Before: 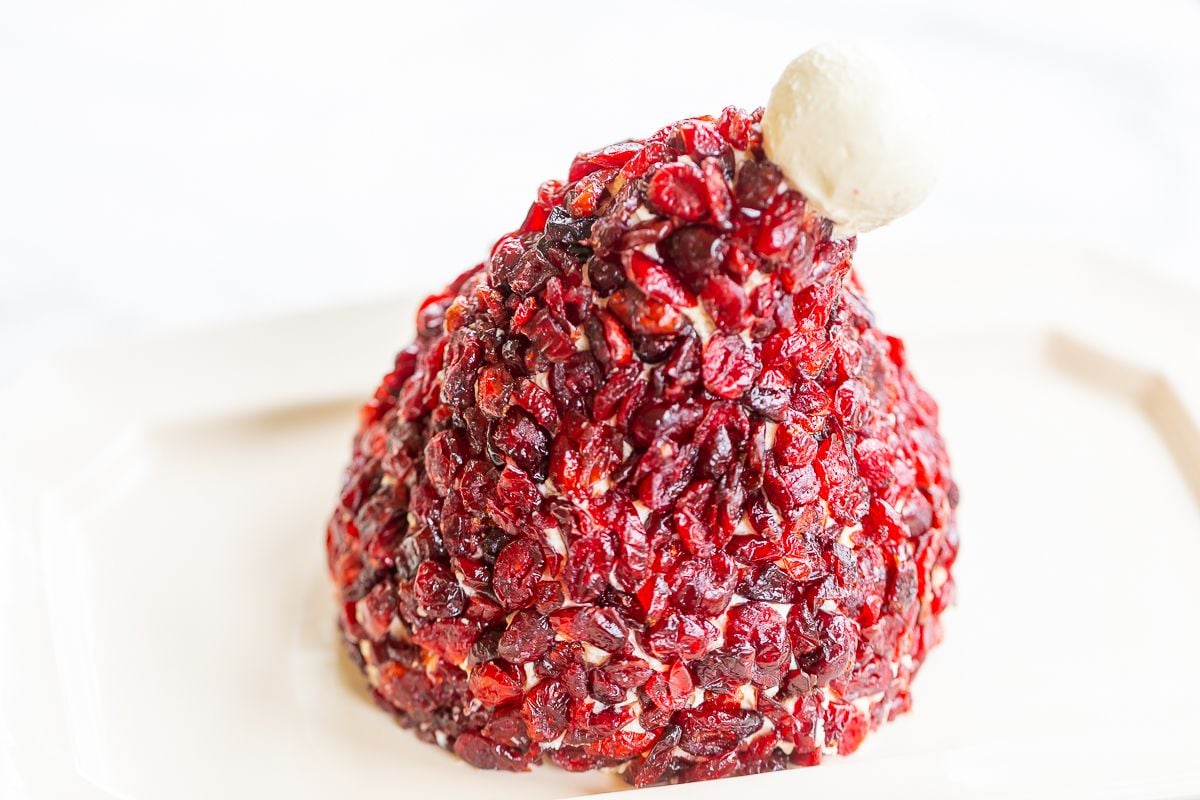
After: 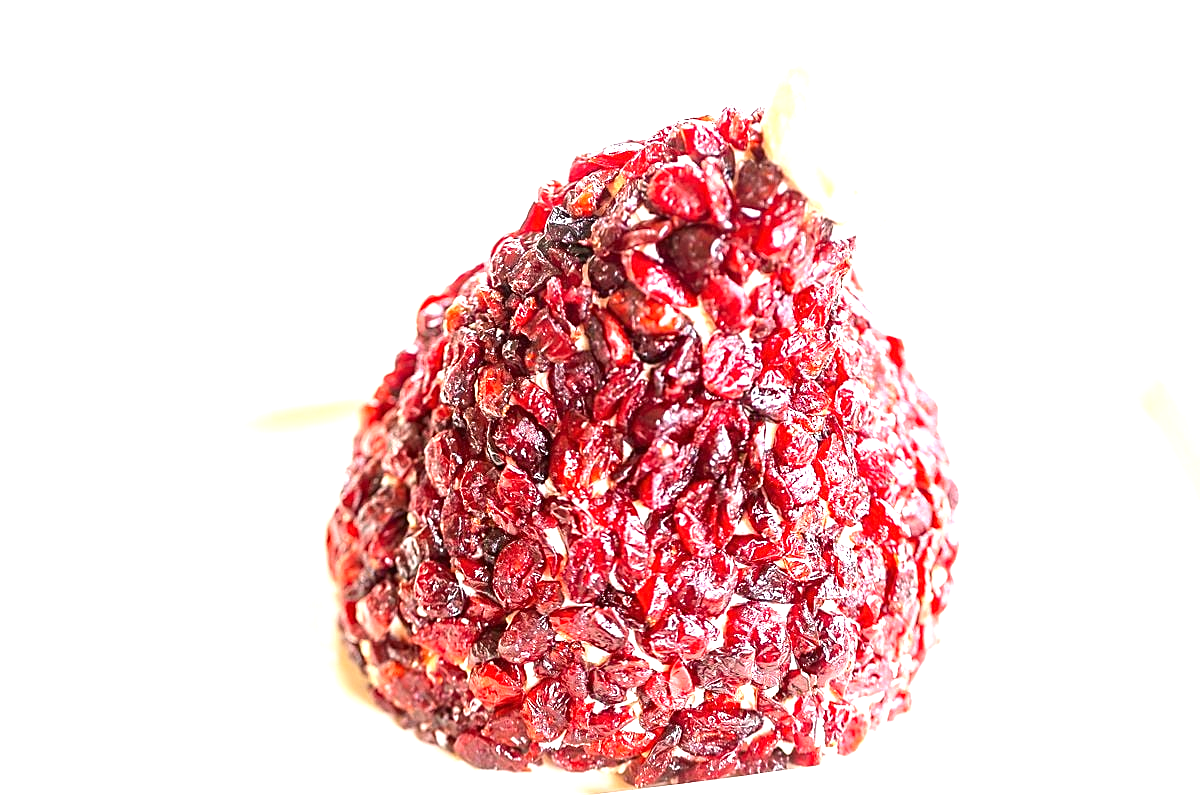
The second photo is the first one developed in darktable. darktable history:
crop: bottom 0.072%
exposure: black level correction 0, exposure 1 EV, compensate highlight preservation false
vignetting: fall-off radius 60.87%, brightness -0.419, saturation -0.3
tone equalizer: edges refinement/feathering 500, mask exposure compensation -1.57 EV, preserve details no
sharpen: on, module defaults
